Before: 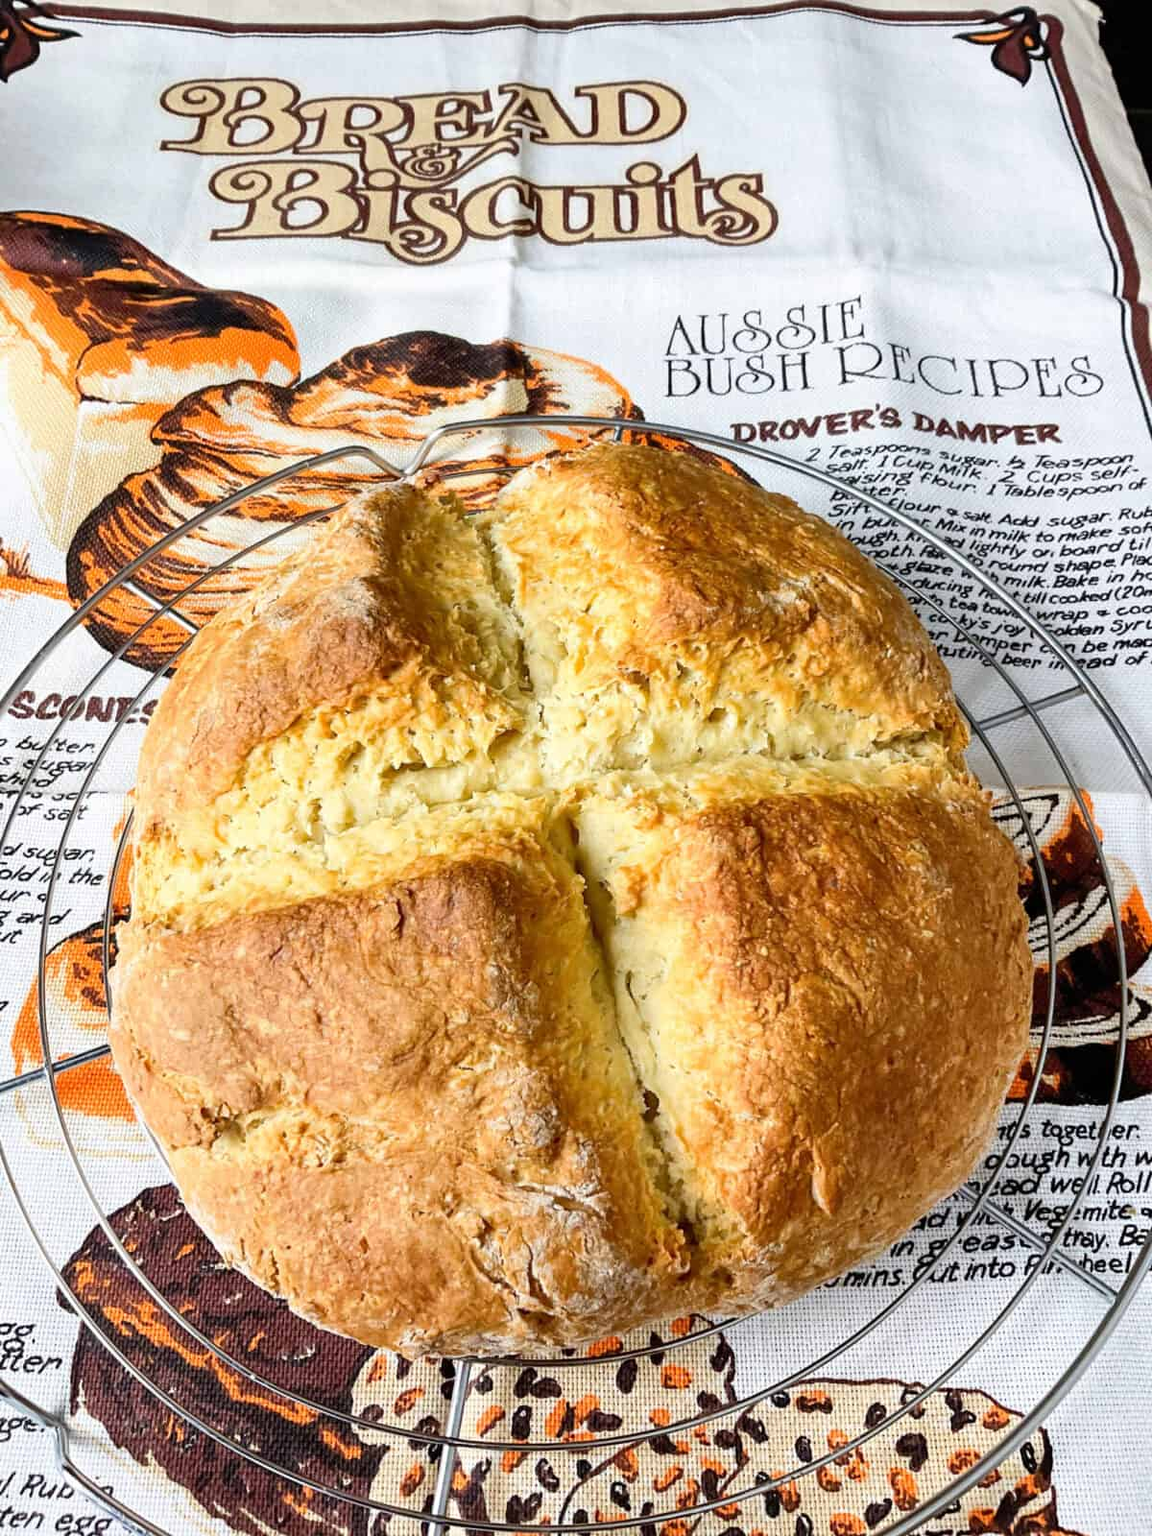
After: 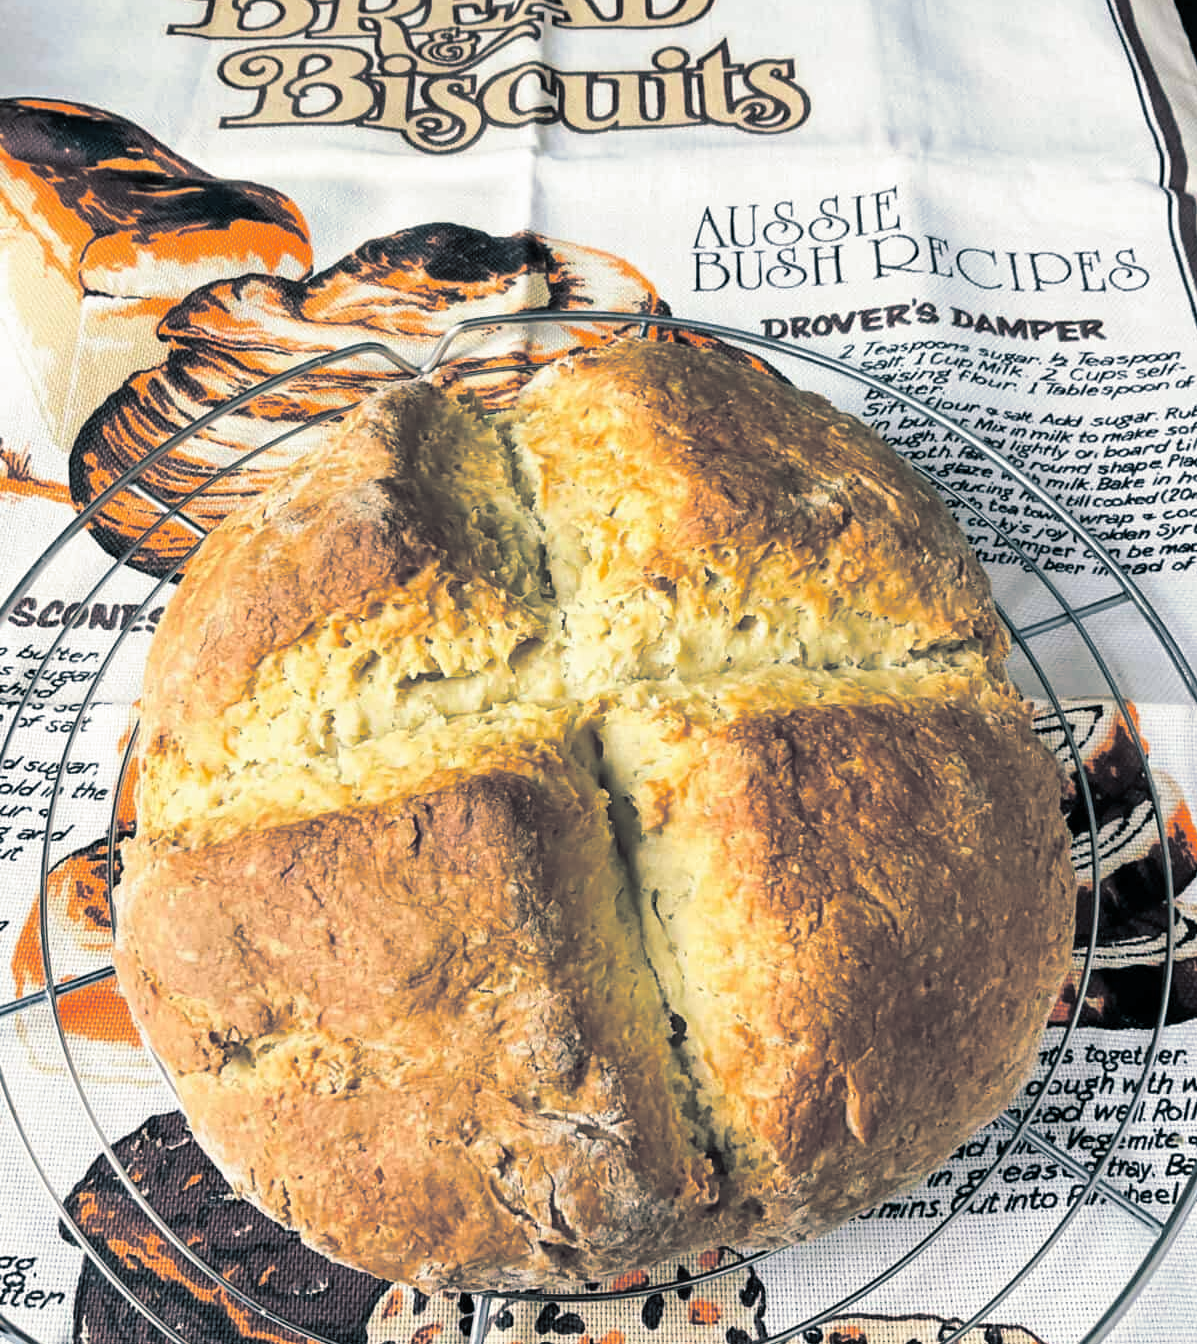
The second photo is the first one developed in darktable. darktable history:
exposure: compensate highlight preservation false
split-toning: shadows › hue 205.2°, shadows › saturation 0.43, highlights › hue 54°, highlights › saturation 0.54
crop: top 7.625%, bottom 8.027%
